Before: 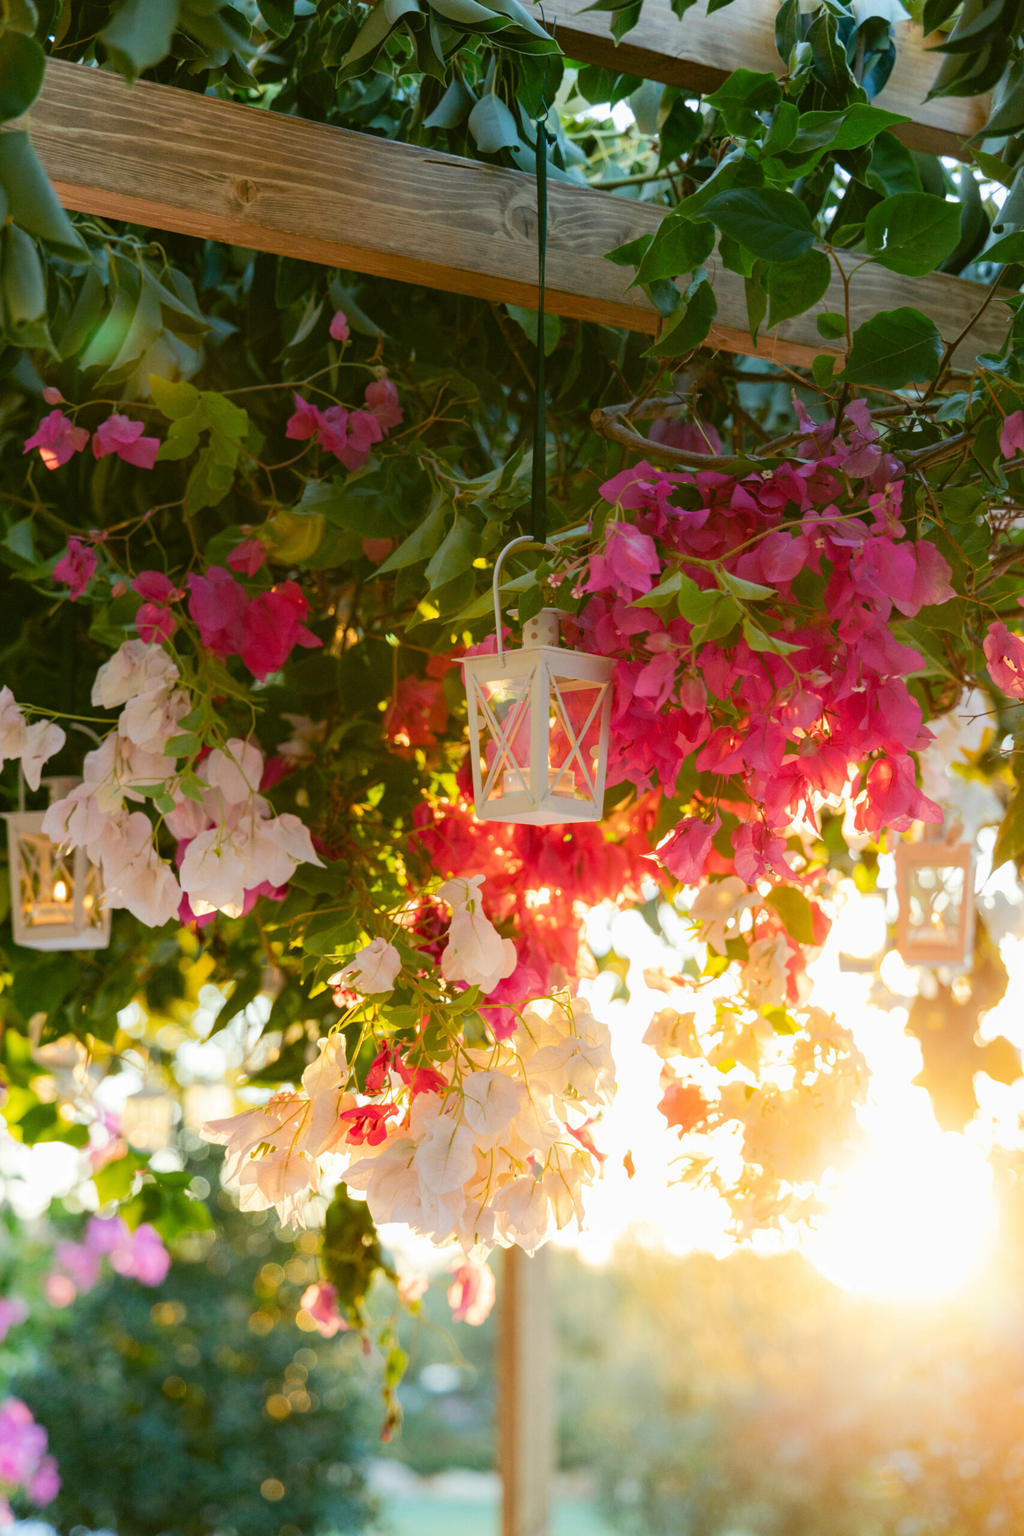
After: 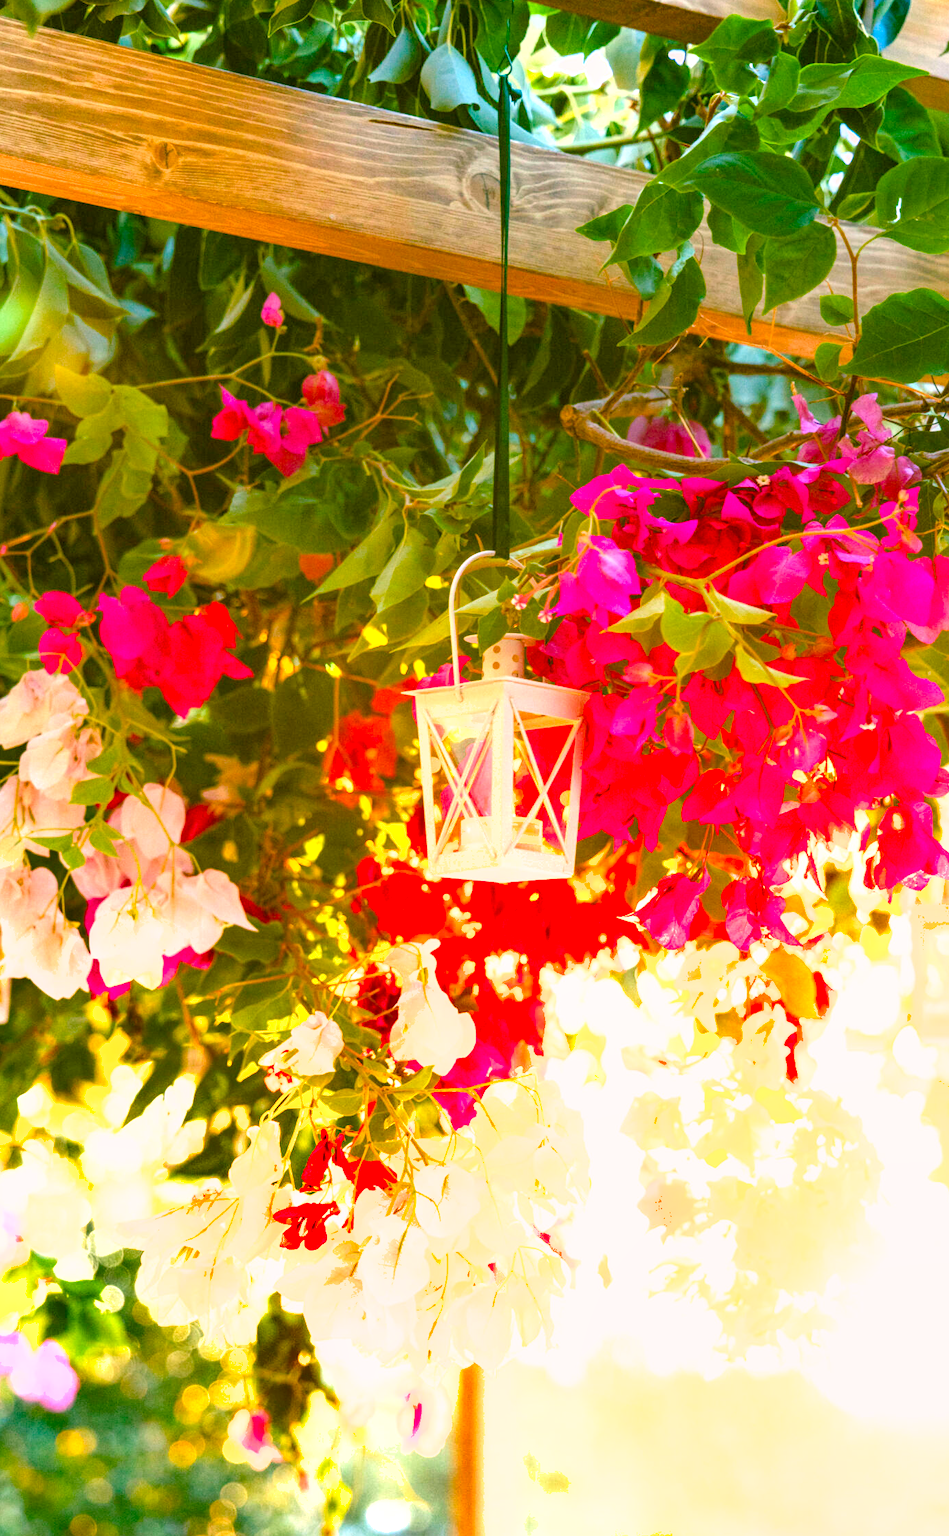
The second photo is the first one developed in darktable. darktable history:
crop: left 9.961%, top 3.64%, right 9.185%, bottom 9.144%
exposure: exposure 0.942 EV, compensate highlight preservation false
levels: levels [0.044, 0.416, 0.908]
shadows and highlights: shadows 22.65, highlights -49.15, soften with gaussian
color correction: highlights a* 12.66, highlights b* 5.57
color balance rgb: power › hue 310.91°, linear chroma grading › global chroma 15.396%, perceptual saturation grading › global saturation 20%, perceptual saturation grading › highlights -24.759%, perceptual saturation grading › shadows 25.028%, global vibrance 20%
local contrast: on, module defaults
